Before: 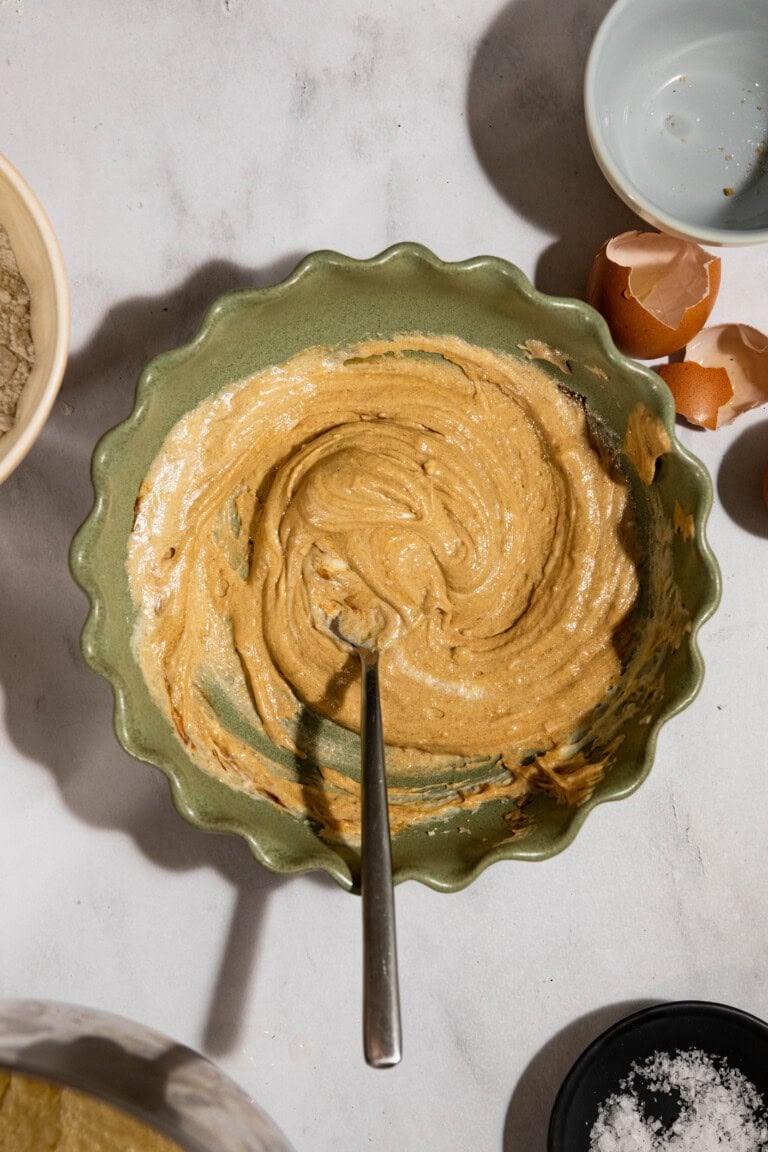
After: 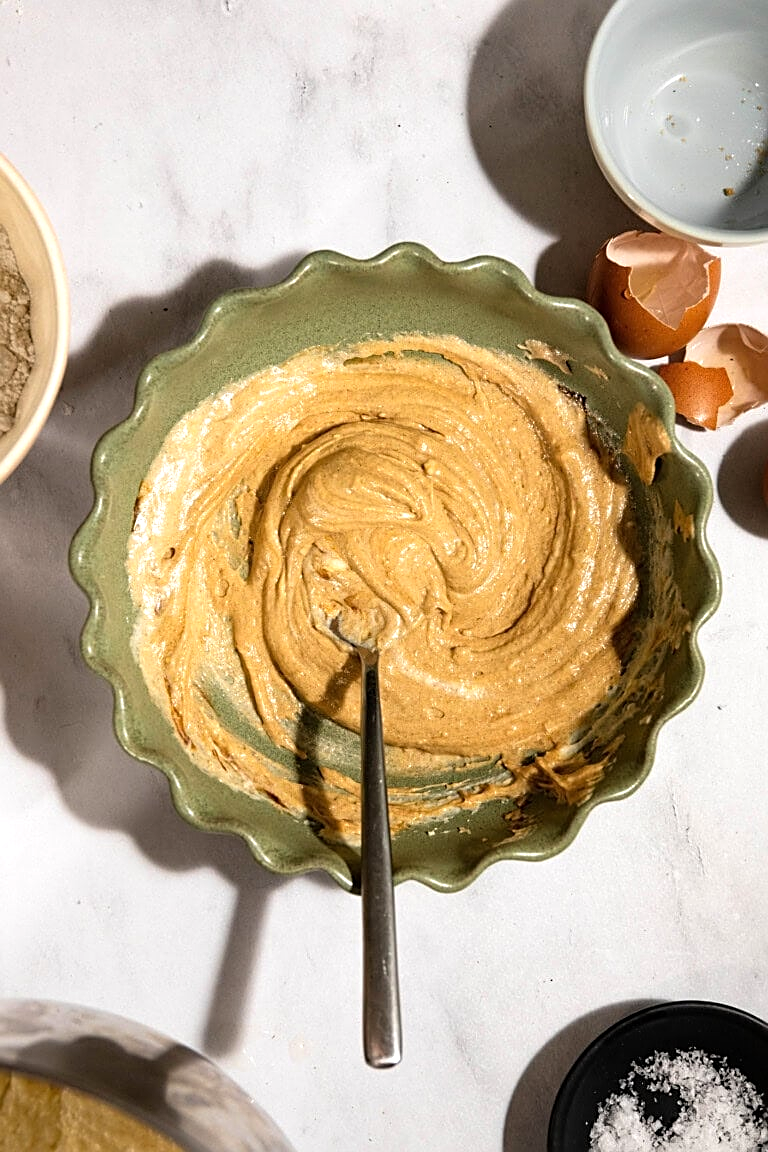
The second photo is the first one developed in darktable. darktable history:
exposure: compensate exposure bias true, compensate highlight preservation false
sharpen: on, module defaults
shadows and highlights: shadows 12.01, white point adjustment 1.34, highlights -1.36, soften with gaussian
tone equalizer: -8 EV -0.452 EV, -7 EV -0.39 EV, -6 EV -0.337 EV, -5 EV -0.232 EV, -3 EV 0.2 EV, -2 EV 0.348 EV, -1 EV 0.415 EV, +0 EV 0.414 EV
